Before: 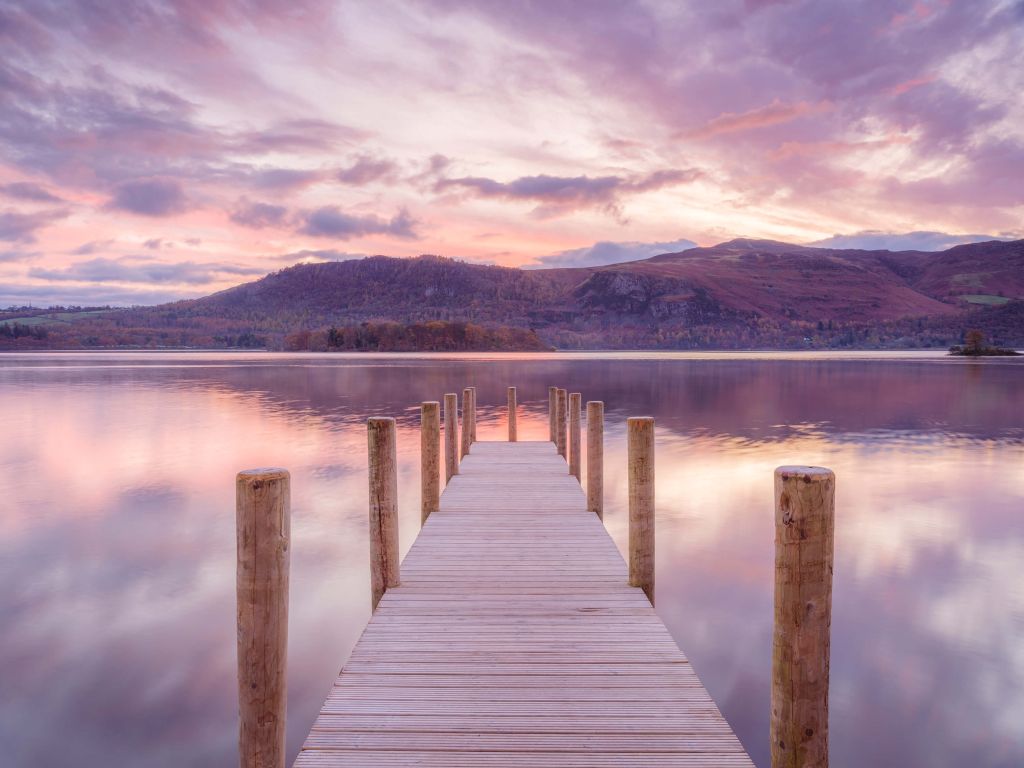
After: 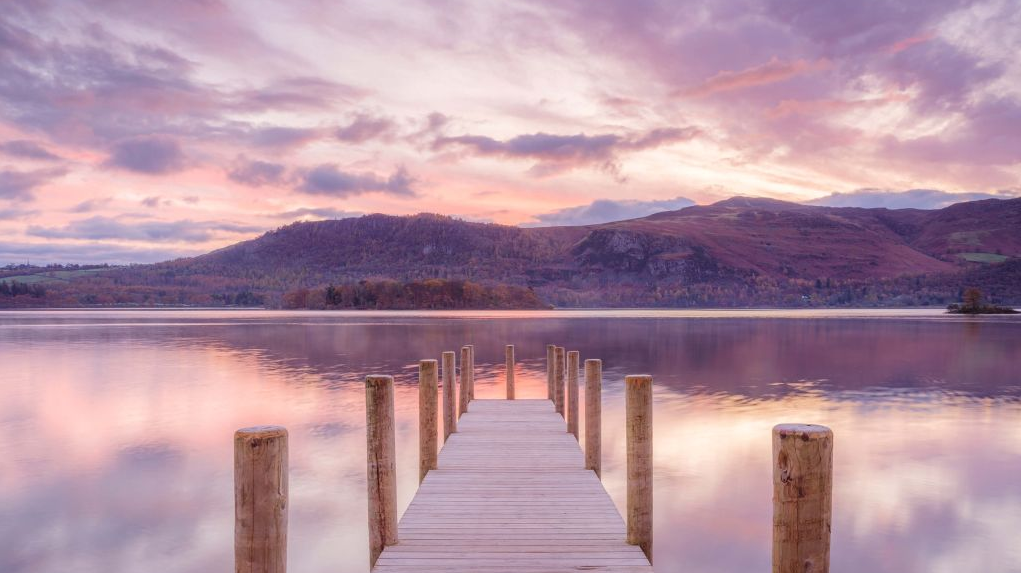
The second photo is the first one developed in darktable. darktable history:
crop: left 0.289%, top 5.545%, bottom 19.73%
